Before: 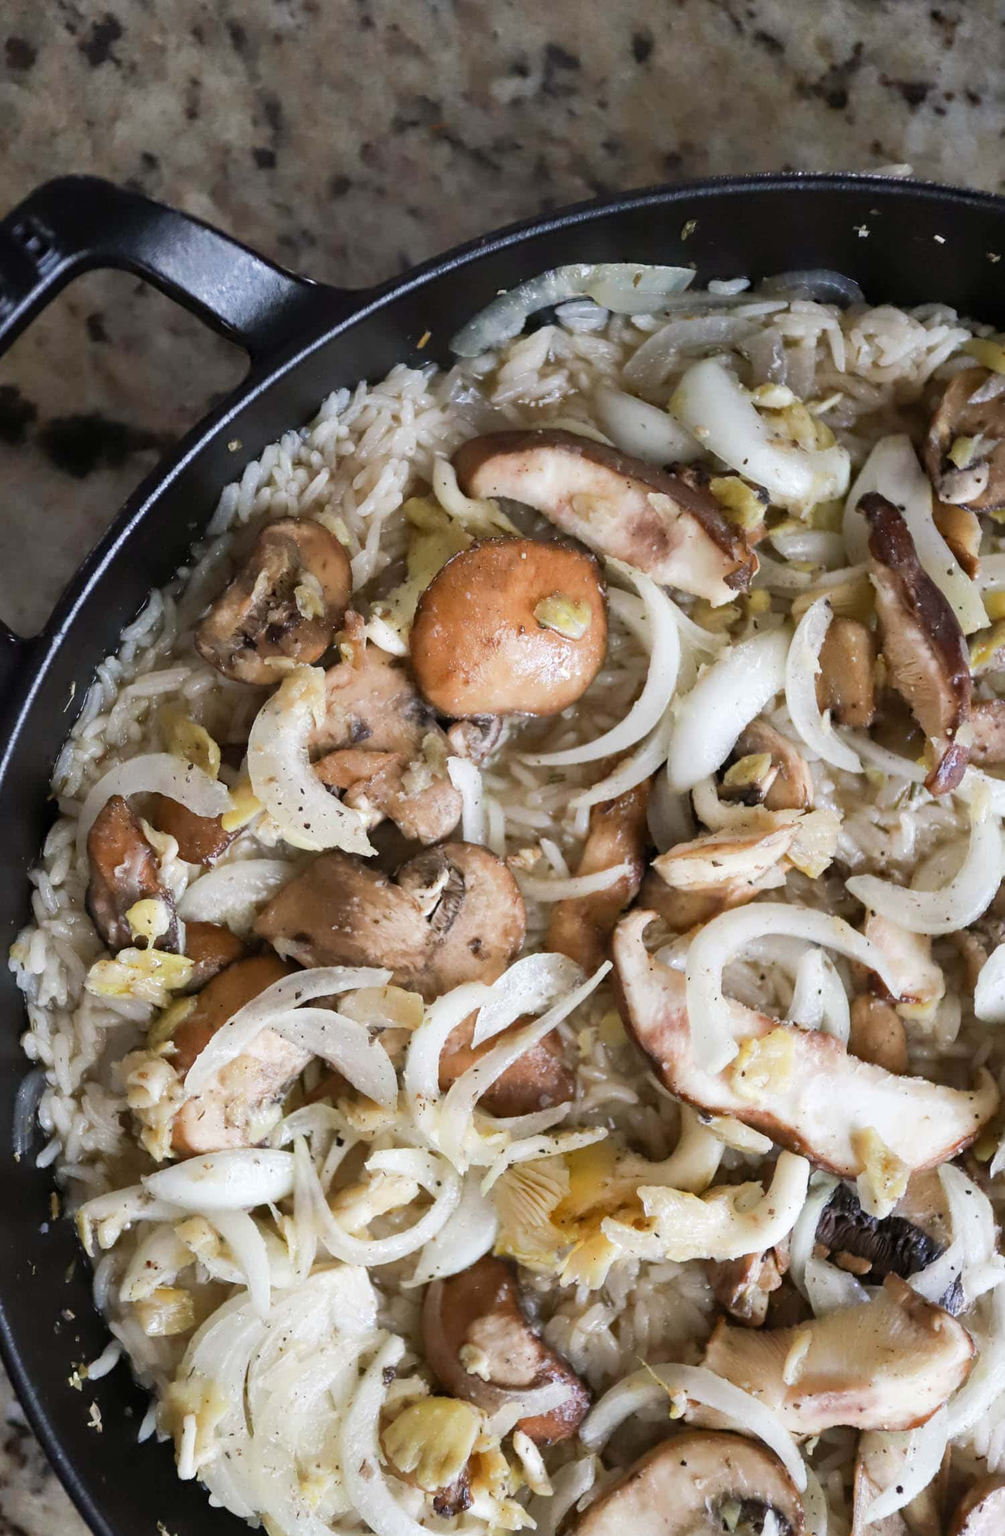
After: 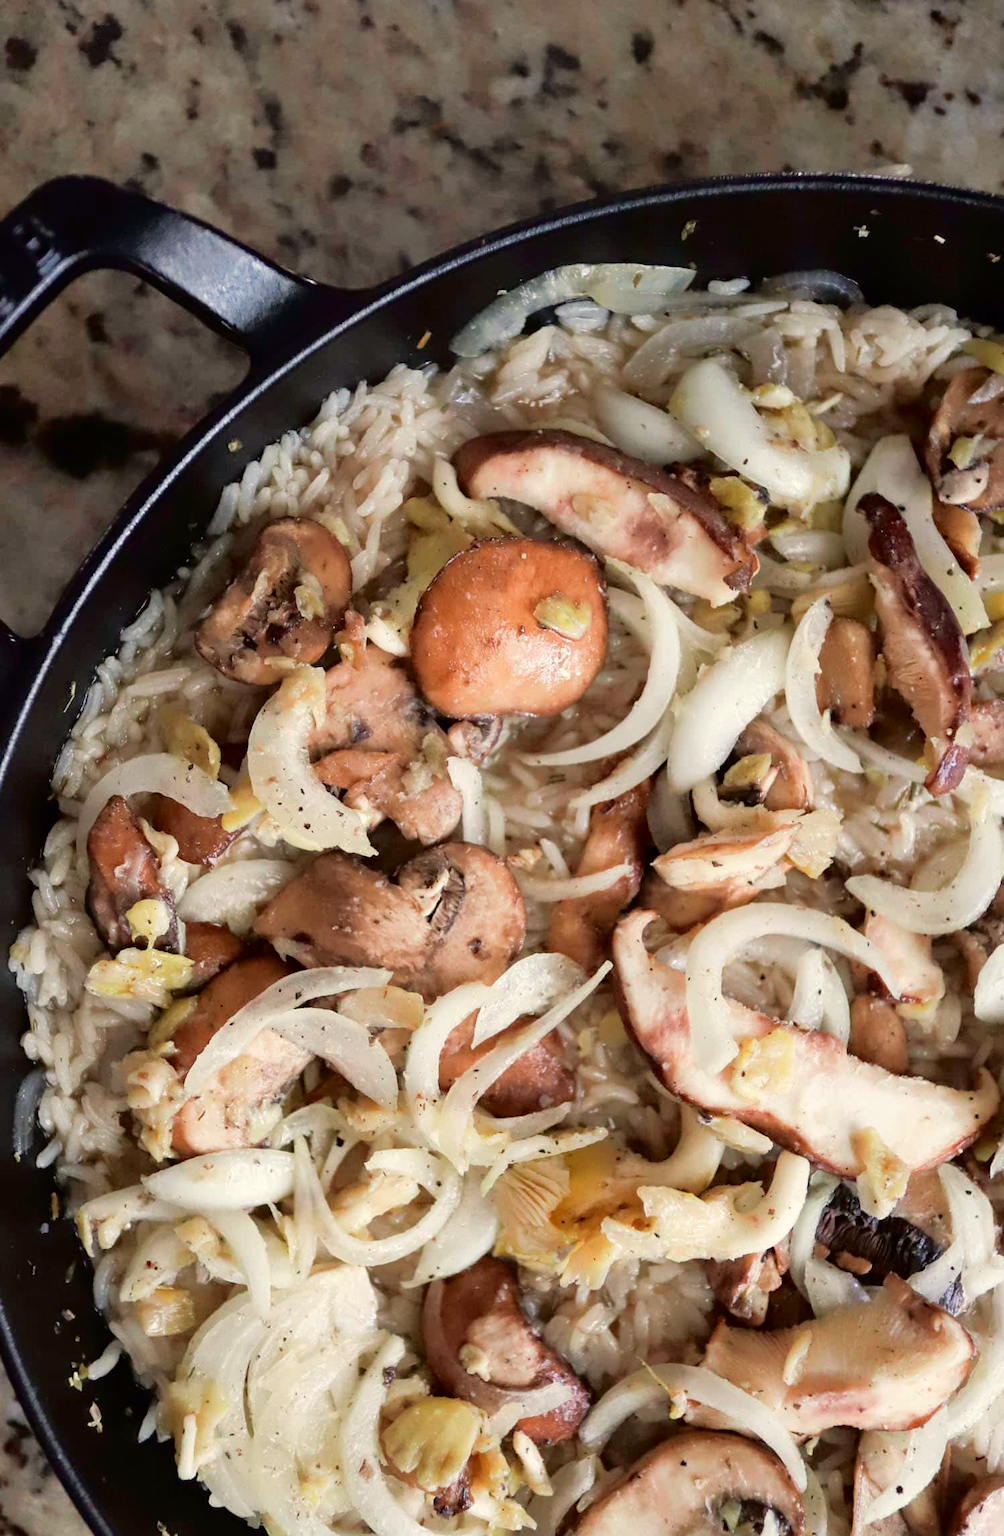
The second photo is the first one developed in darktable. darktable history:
tone curve: curves: ch0 [(0, 0) (0.126, 0.061) (0.362, 0.382) (0.498, 0.498) (0.706, 0.712) (1, 1)]; ch1 [(0, 0) (0.5, 0.505) (0.55, 0.578) (1, 1)]; ch2 [(0, 0) (0.44, 0.424) (0.489, 0.483) (0.537, 0.538) (1, 1)], color space Lab, independent channels, preserve colors none
white balance: red 1.029, blue 0.92
